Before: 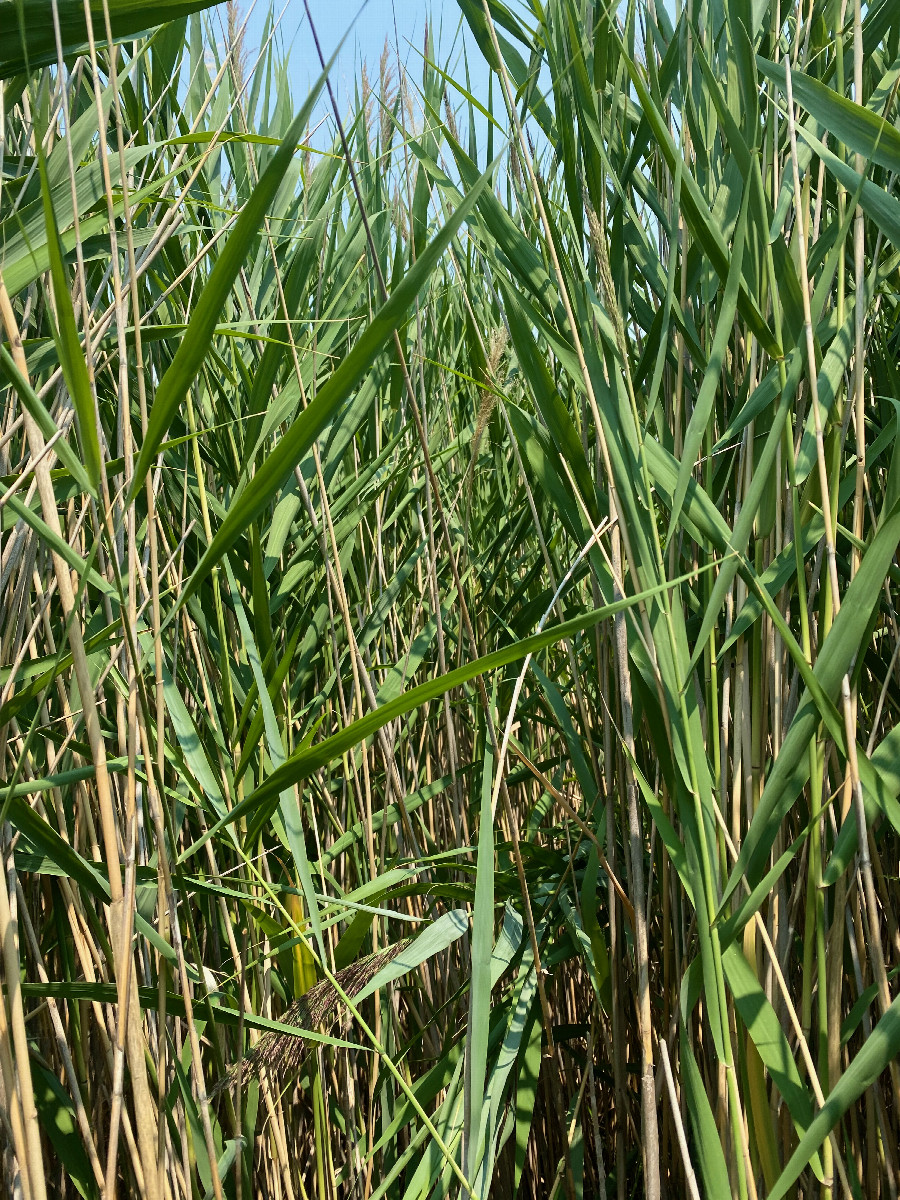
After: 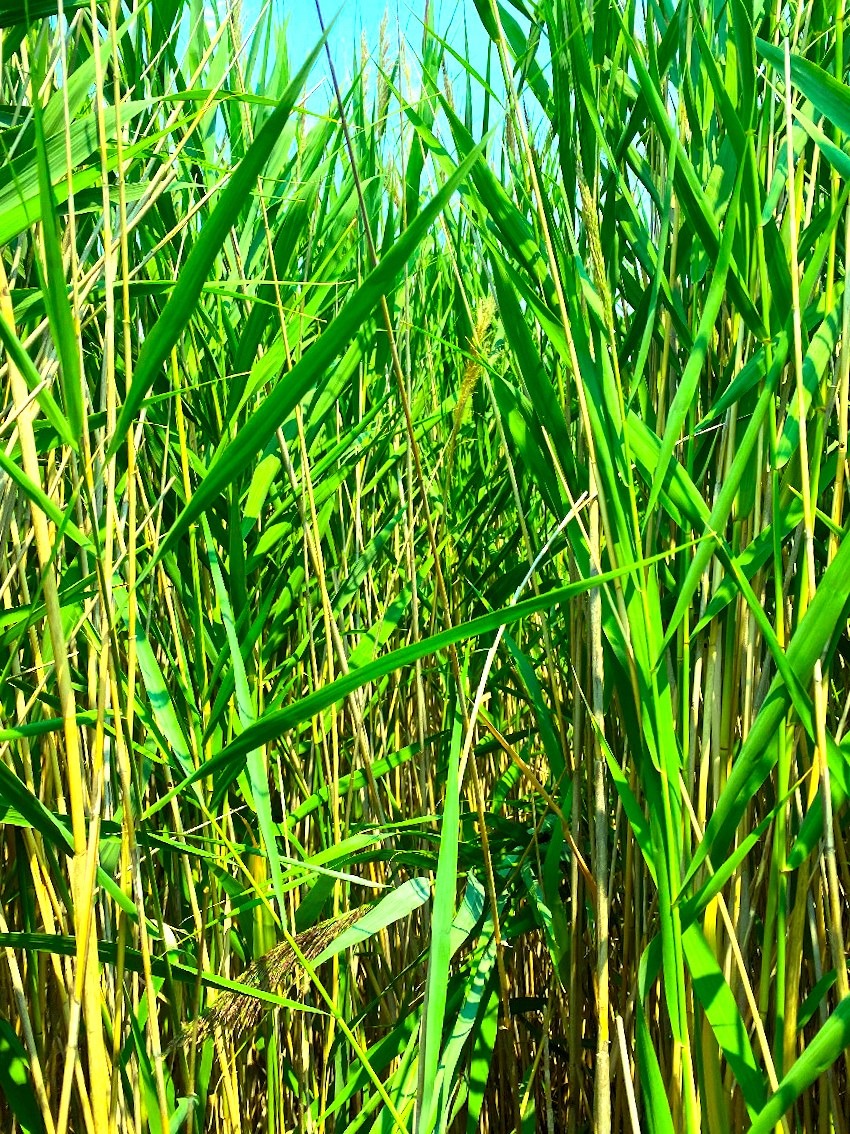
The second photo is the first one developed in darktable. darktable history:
exposure: black level correction -0.001, exposure 0.91 EV, compensate highlight preservation false
crop and rotate: angle -2.52°
color correction: highlights a* -10.87, highlights b* 9.89, saturation 1.72
levels: levels [0.031, 0.5, 0.969]
